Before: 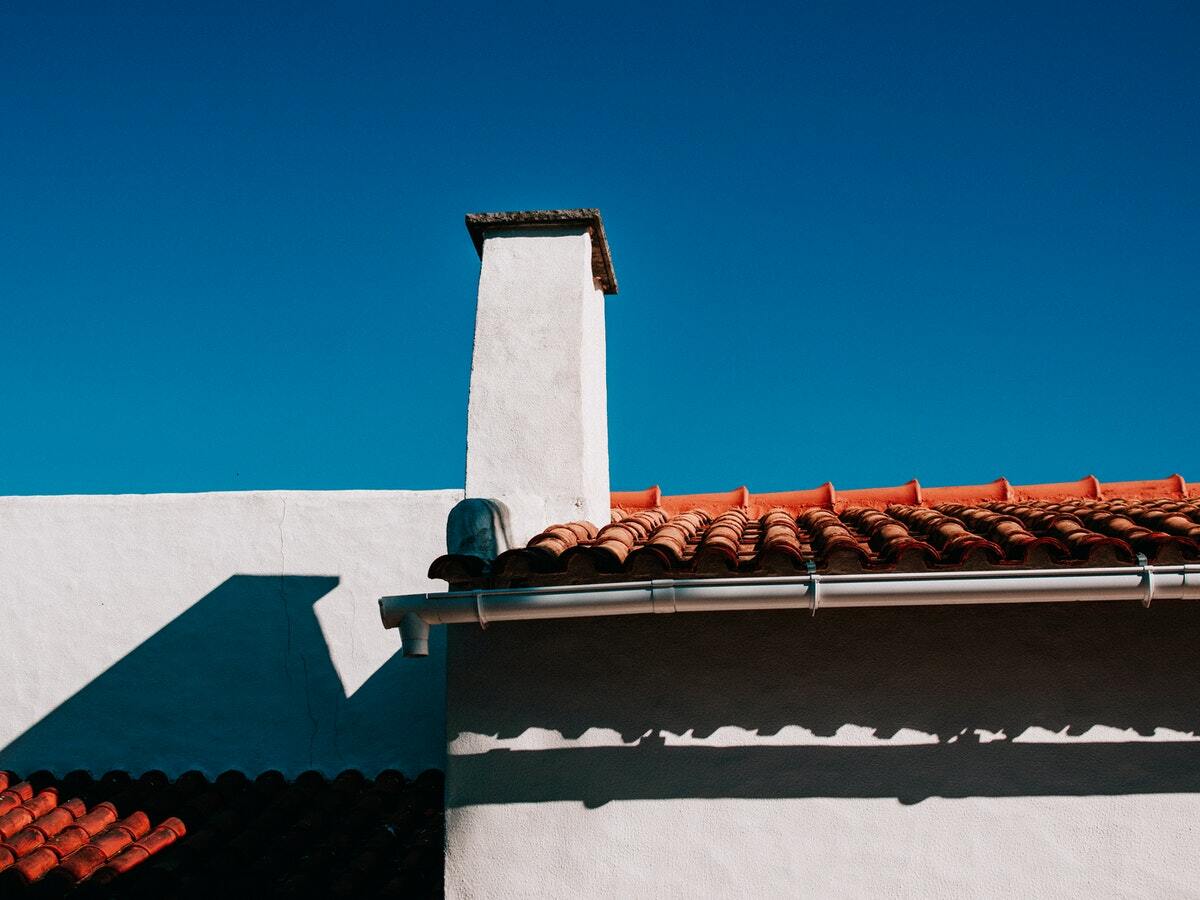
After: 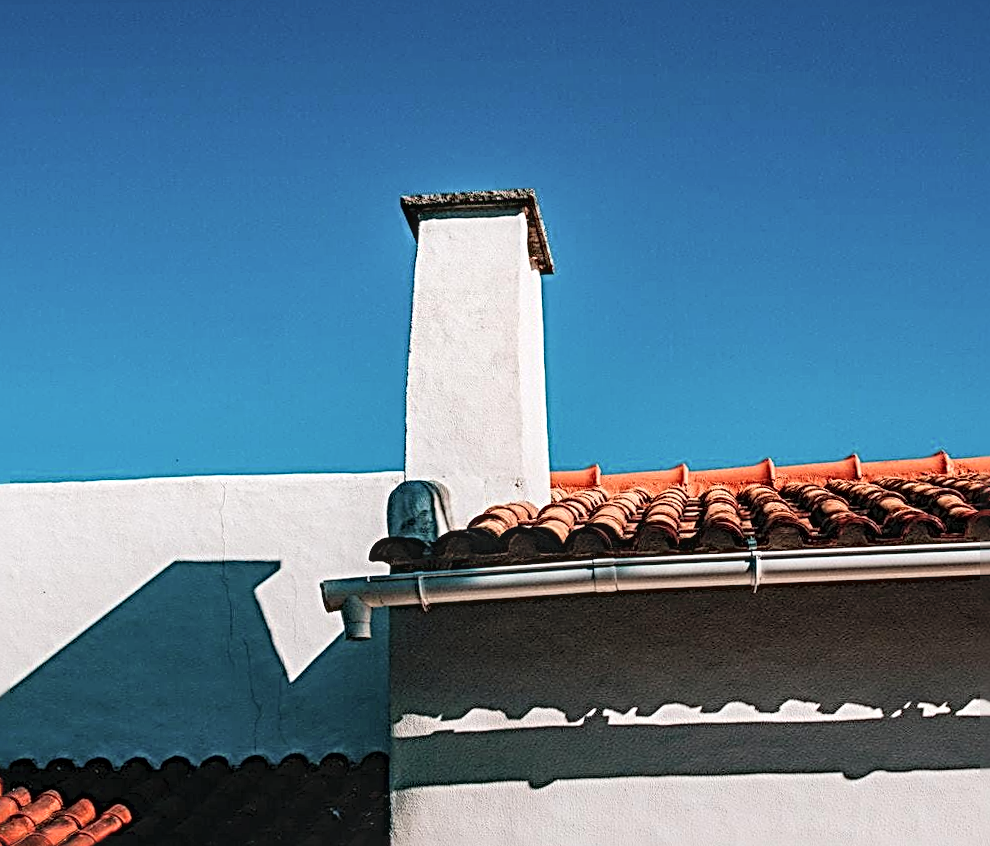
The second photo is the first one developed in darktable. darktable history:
contrast brightness saturation: contrast 0.138, brightness 0.221
sharpen: radius 3.72, amount 0.916
local contrast: on, module defaults
crop and rotate: angle 0.952°, left 4.118%, top 1.224%, right 11.545%, bottom 2.624%
